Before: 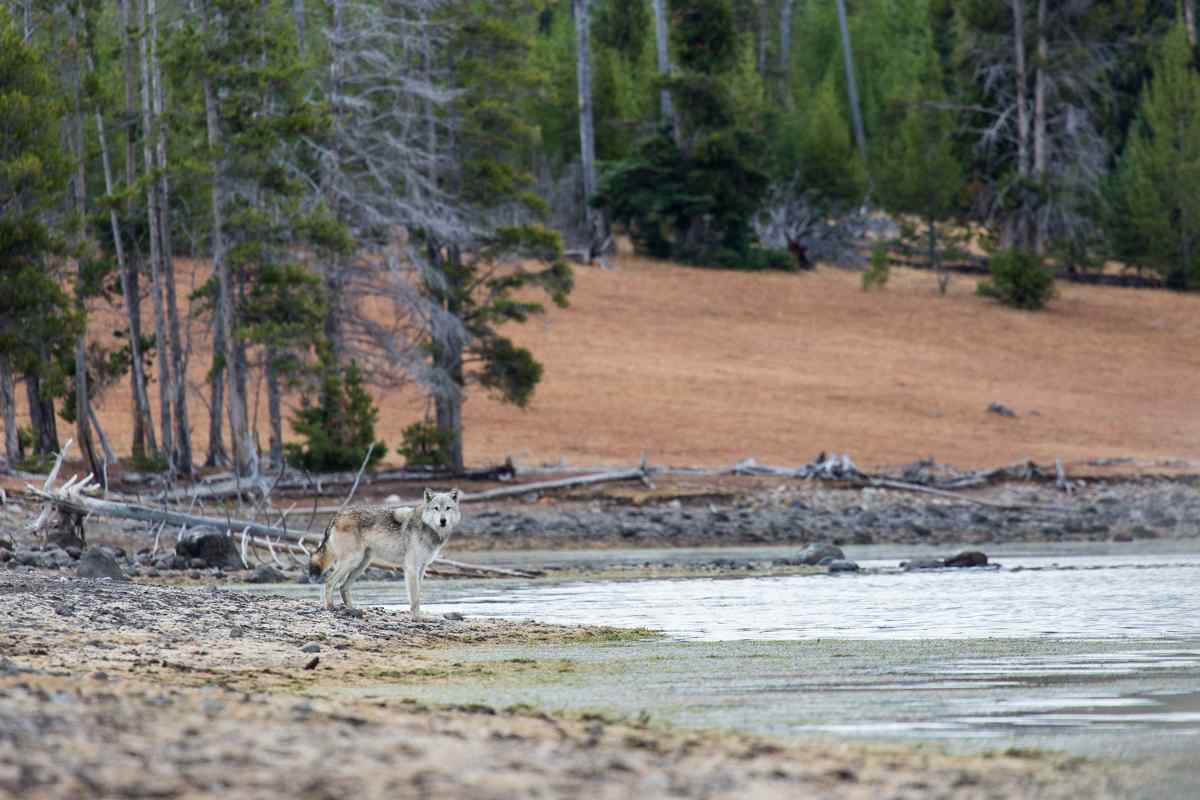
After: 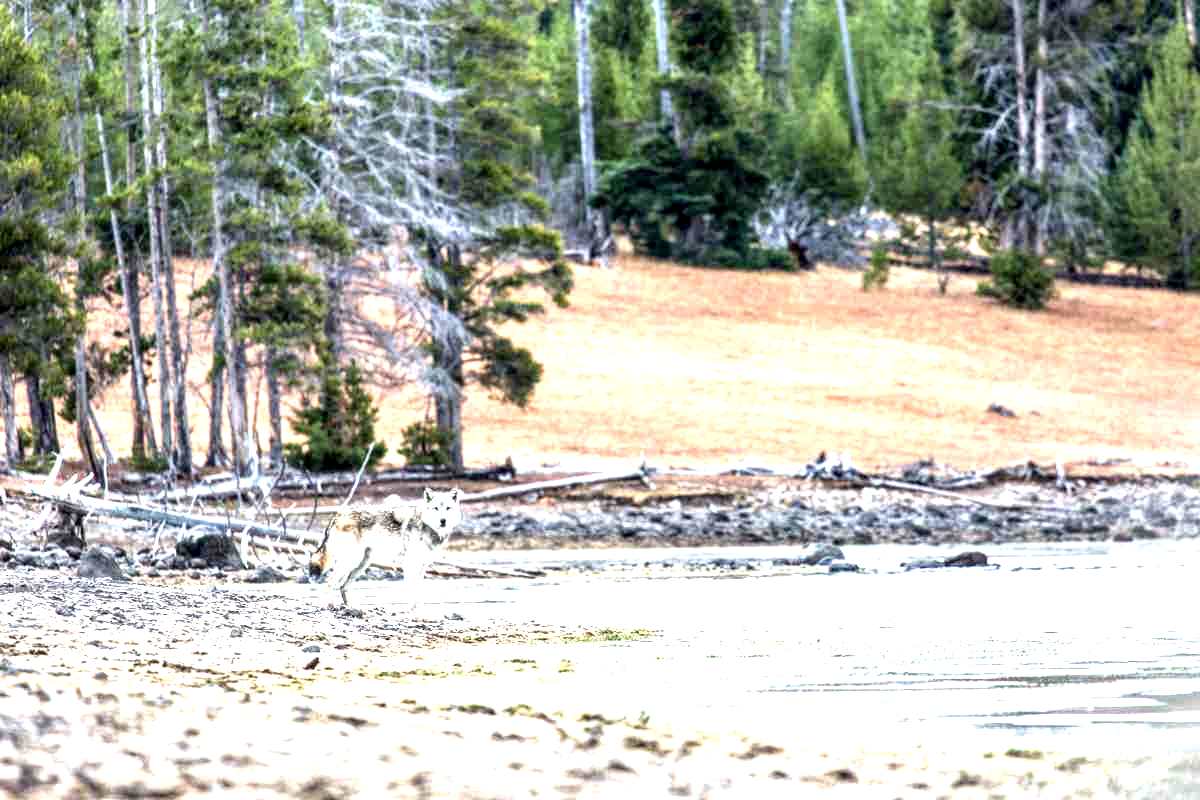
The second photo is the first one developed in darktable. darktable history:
exposure: black level correction 0.001, exposure 1.712 EV, compensate highlight preservation false
local contrast: highlights 21%, shadows 72%, detail 170%
